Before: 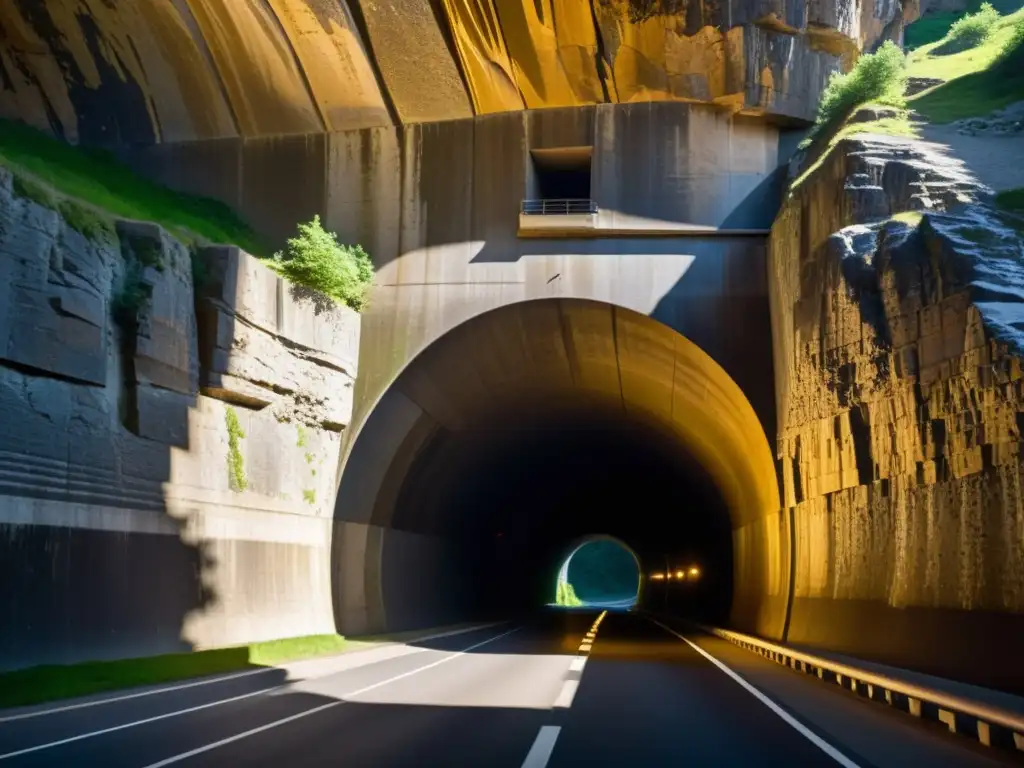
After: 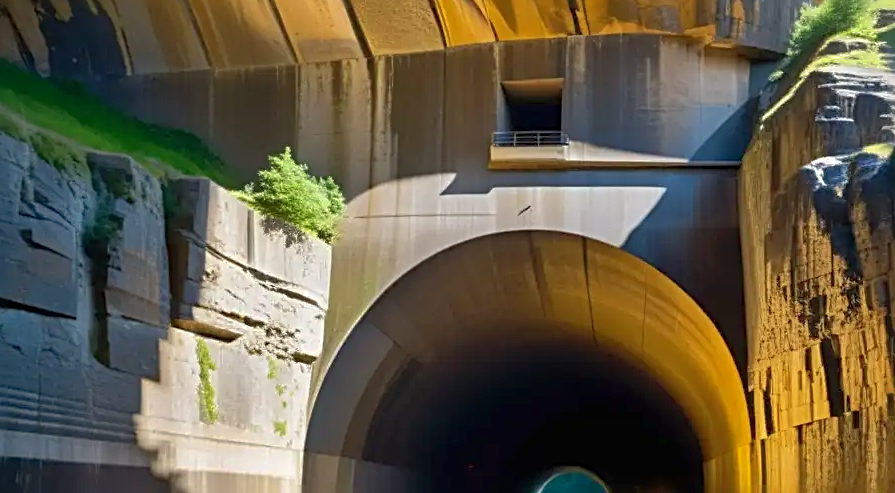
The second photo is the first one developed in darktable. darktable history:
shadows and highlights: on, module defaults
crop: left 2.894%, top 8.858%, right 9.645%, bottom 26.833%
sharpen: radius 3.097
